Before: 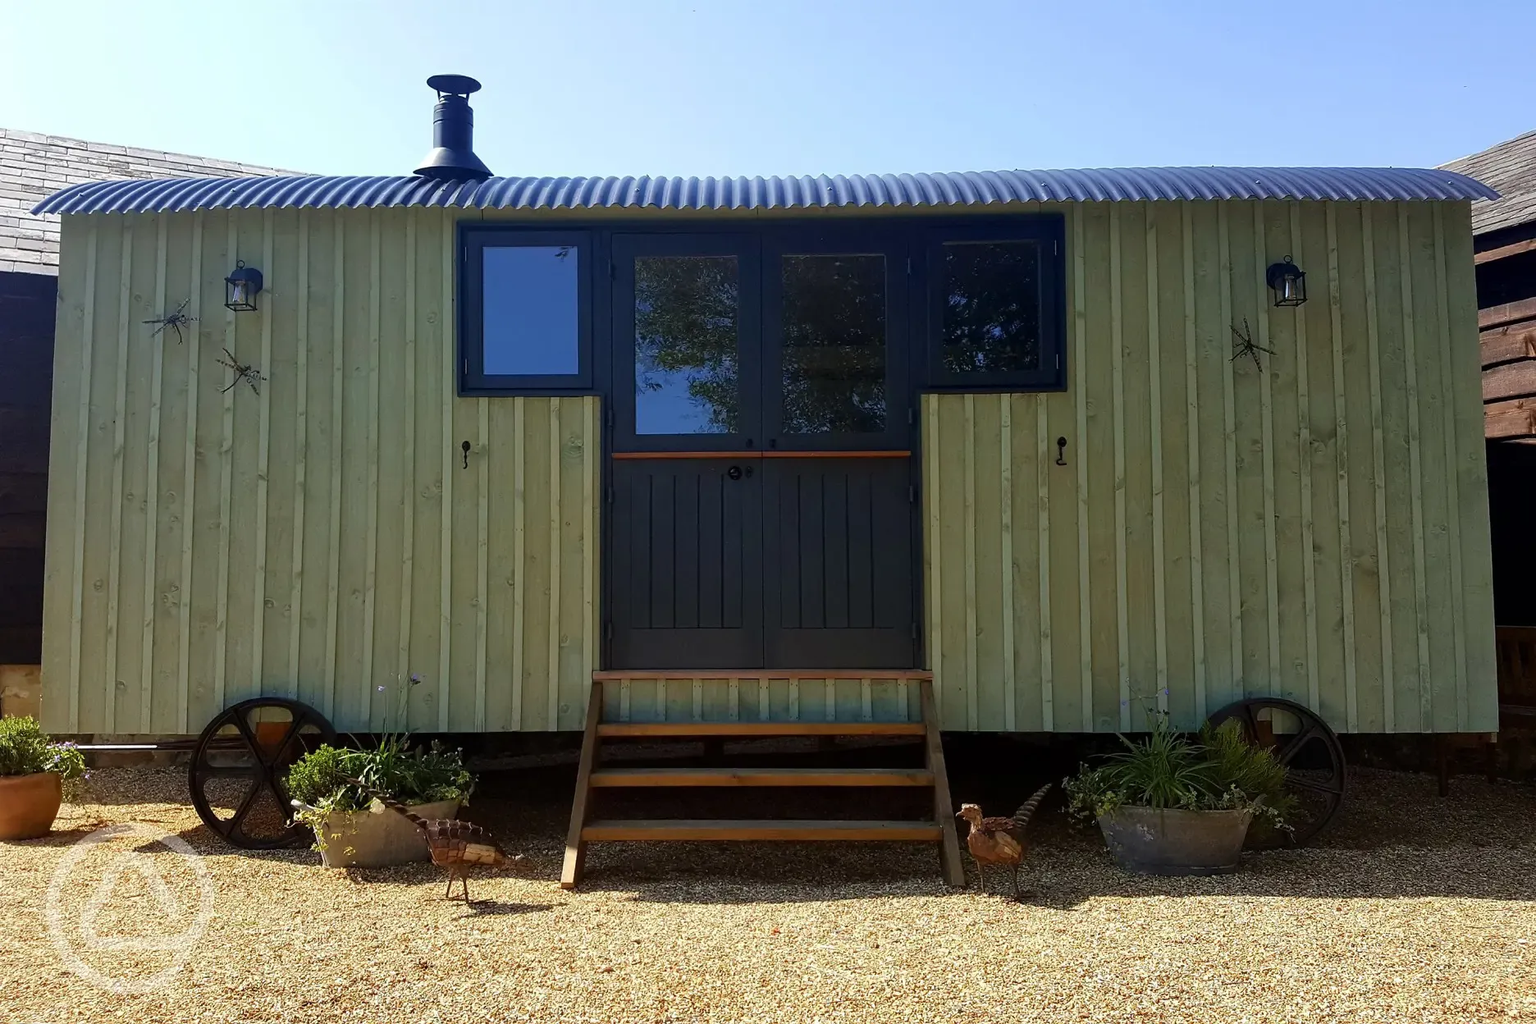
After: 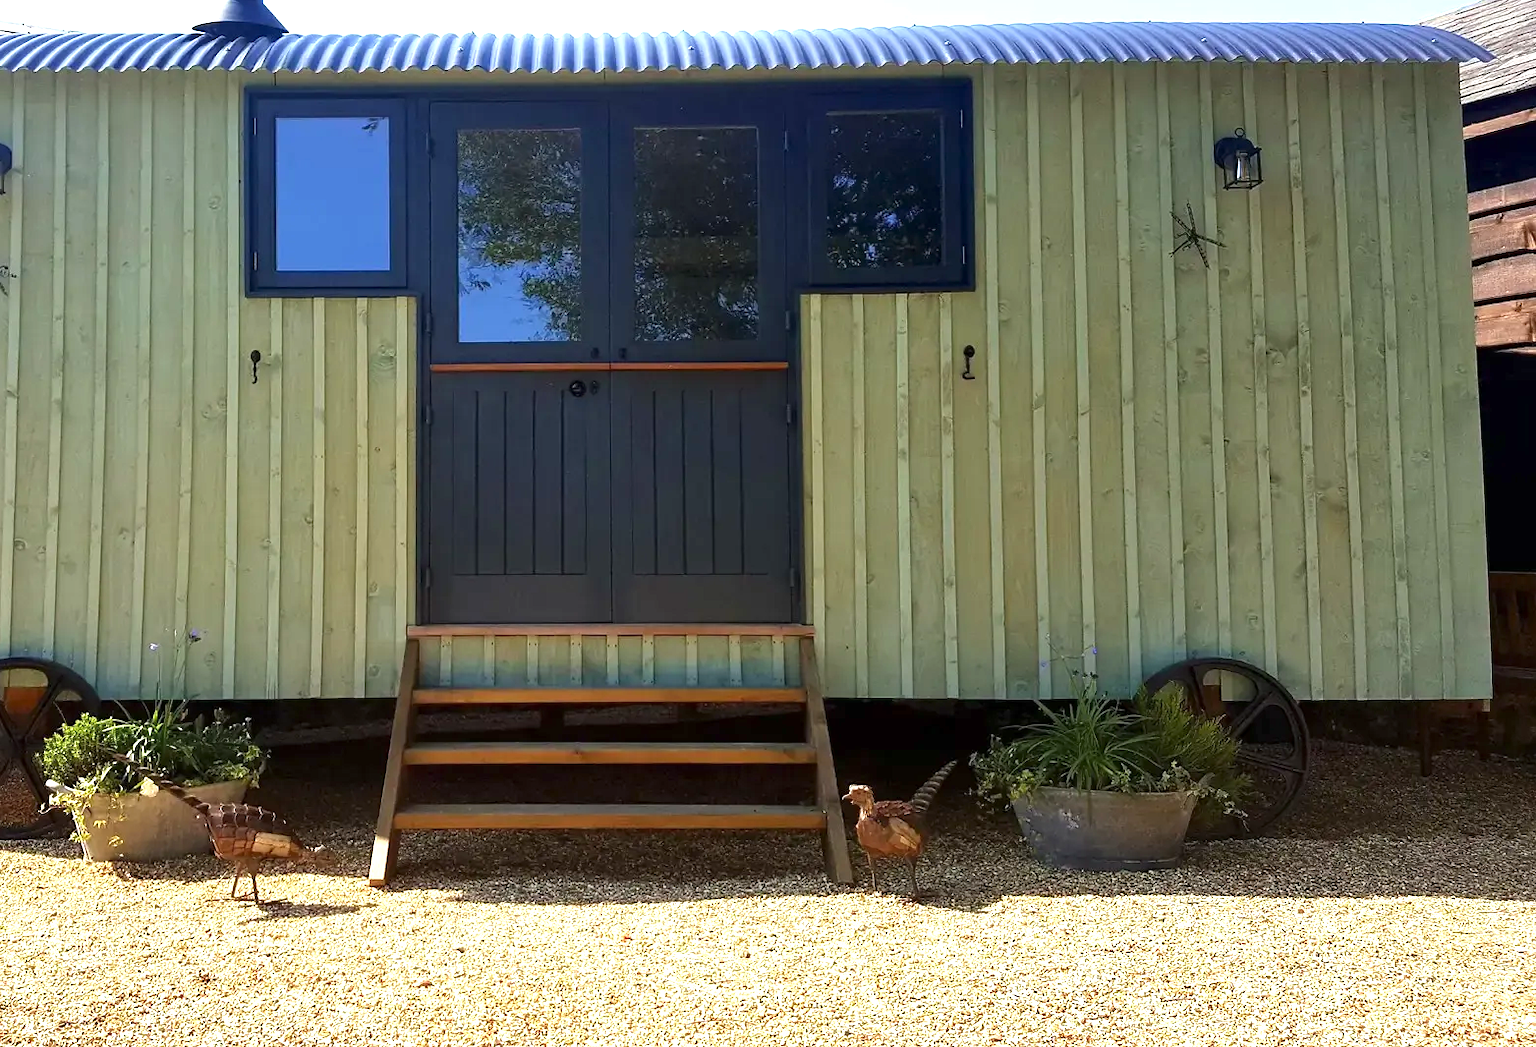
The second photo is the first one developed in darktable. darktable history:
exposure: exposure 1.091 EV, compensate highlight preservation false
crop: left 16.466%, top 14.527%
